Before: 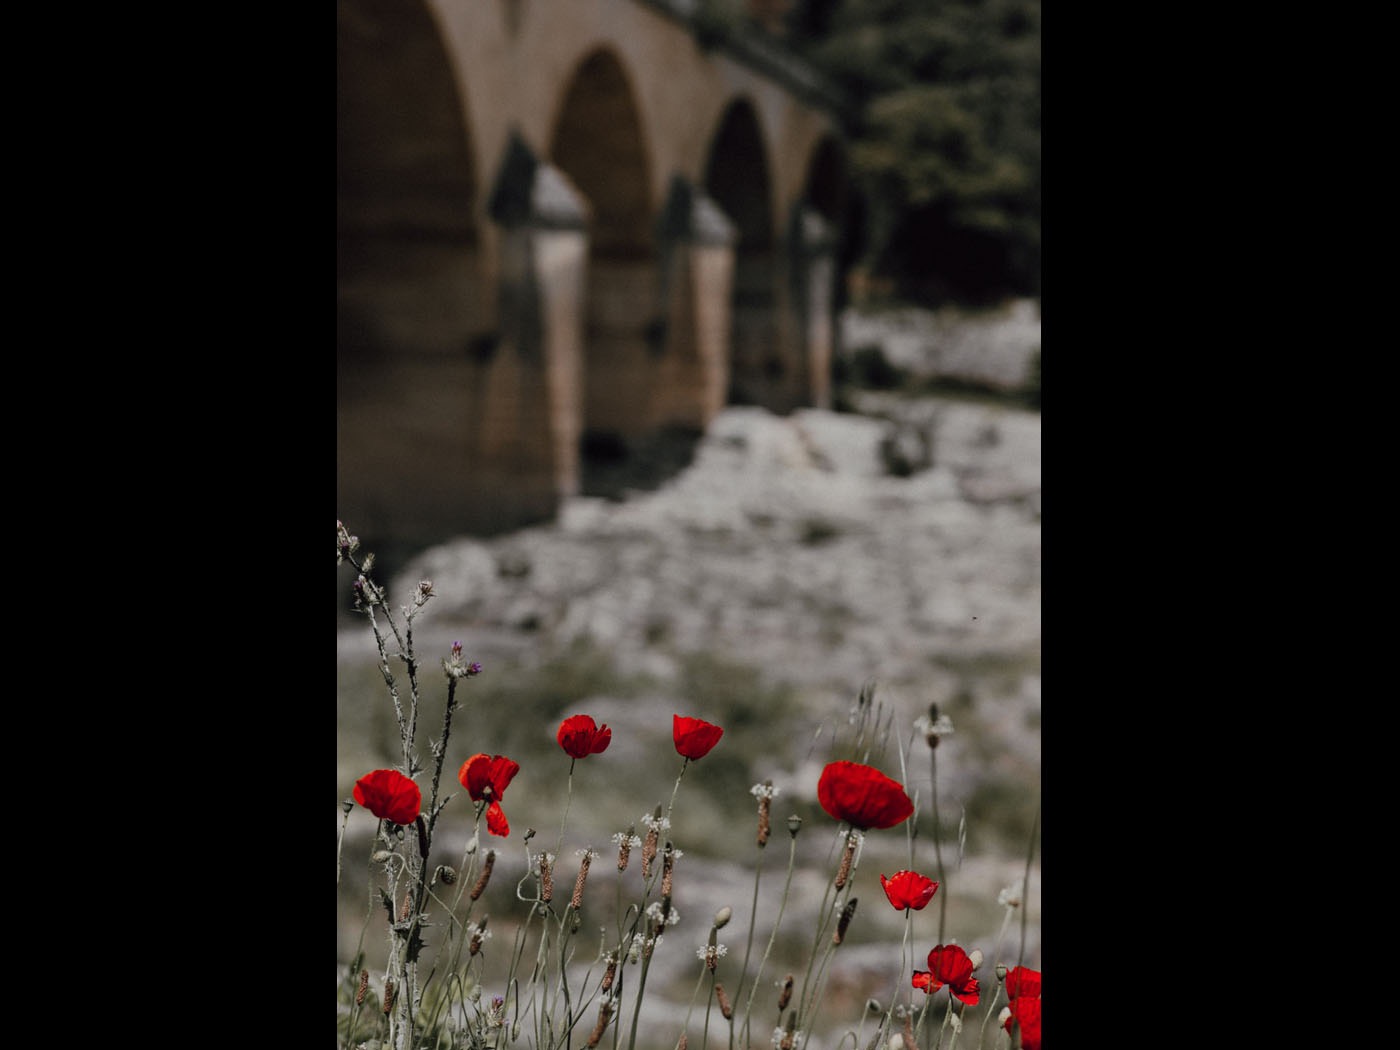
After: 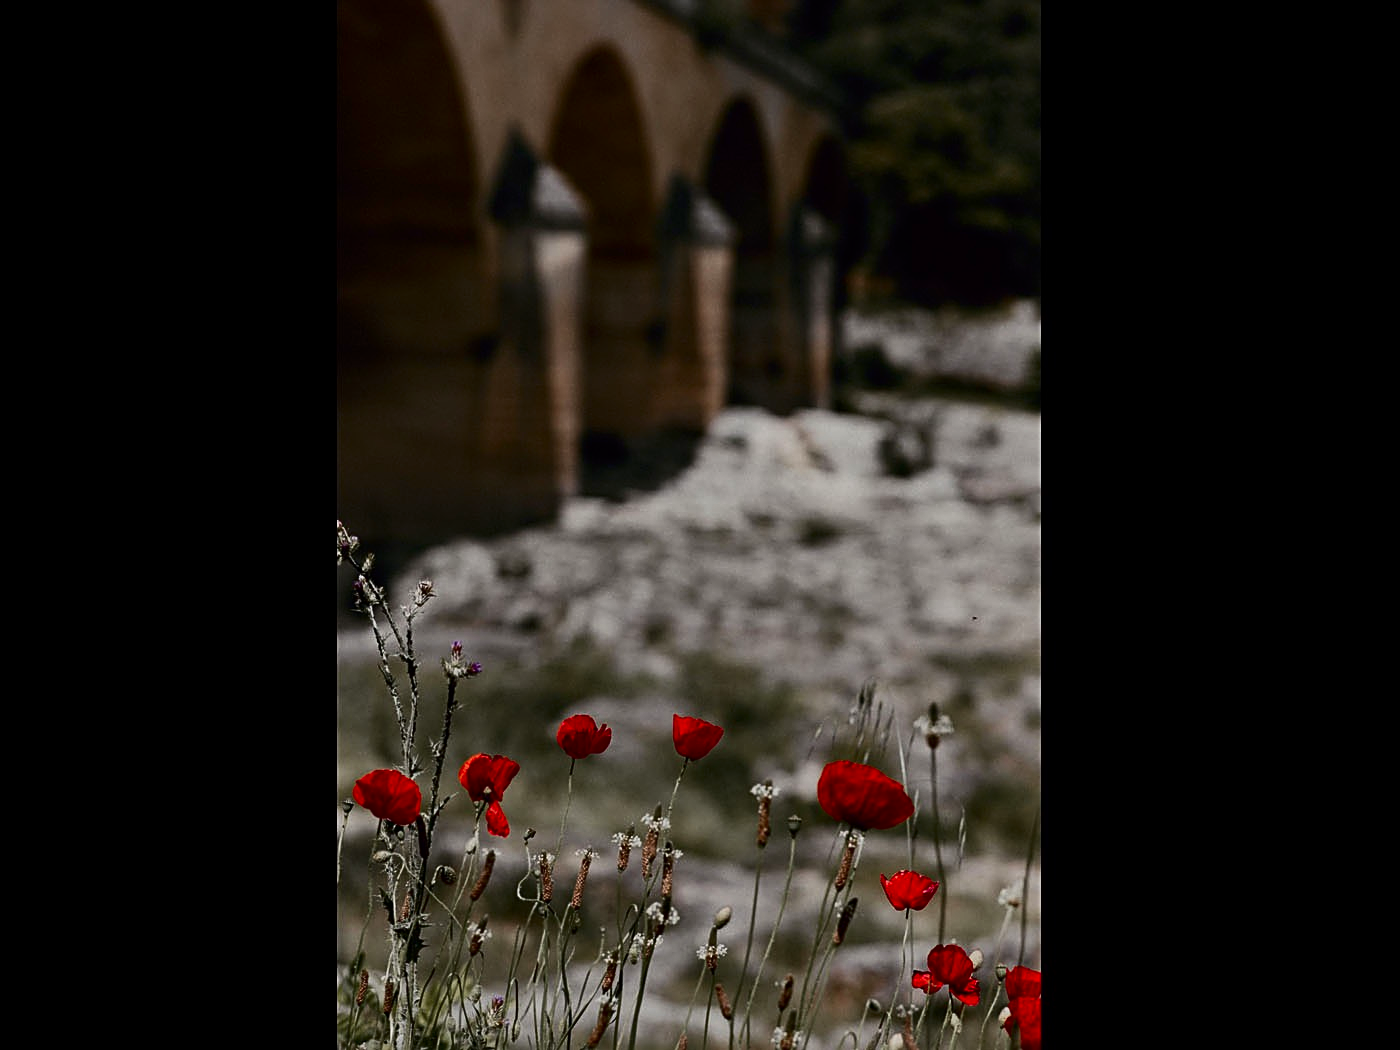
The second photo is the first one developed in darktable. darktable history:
contrast brightness saturation: contrast 0.21, brightness -0.11, saturation 0.21
sharpen: on, module defaults
